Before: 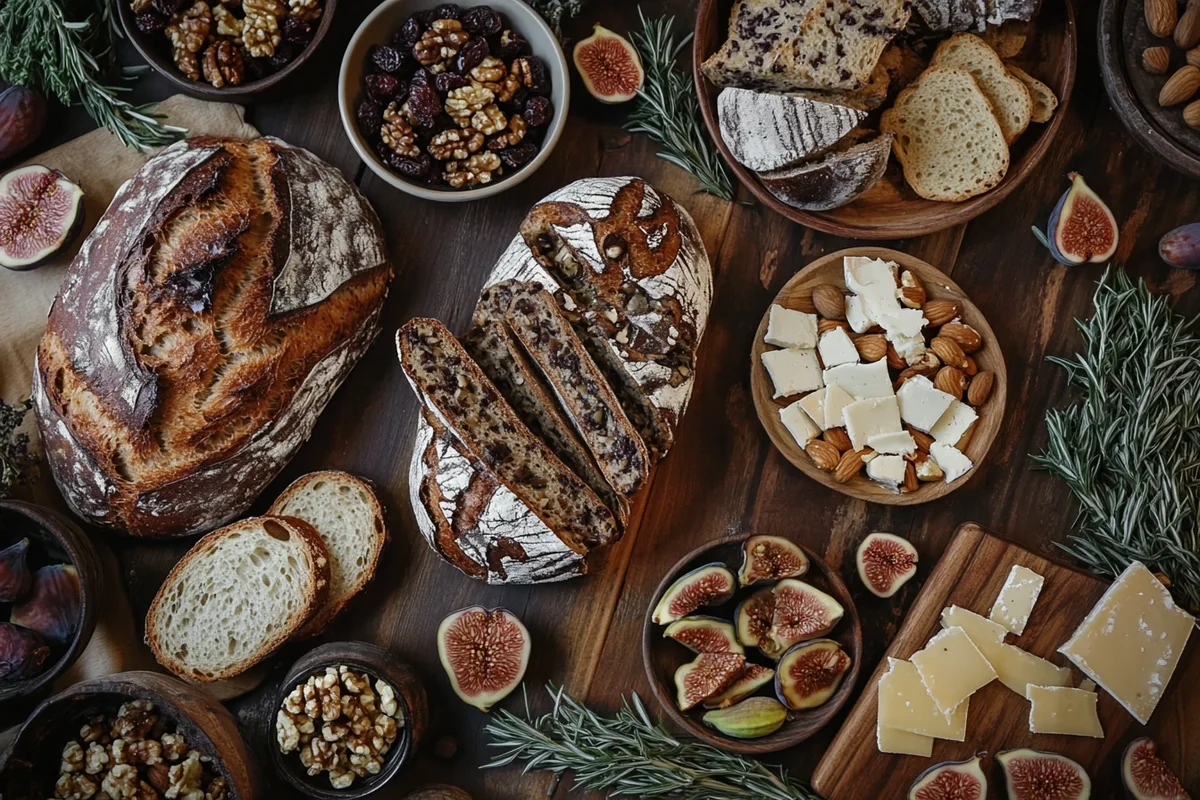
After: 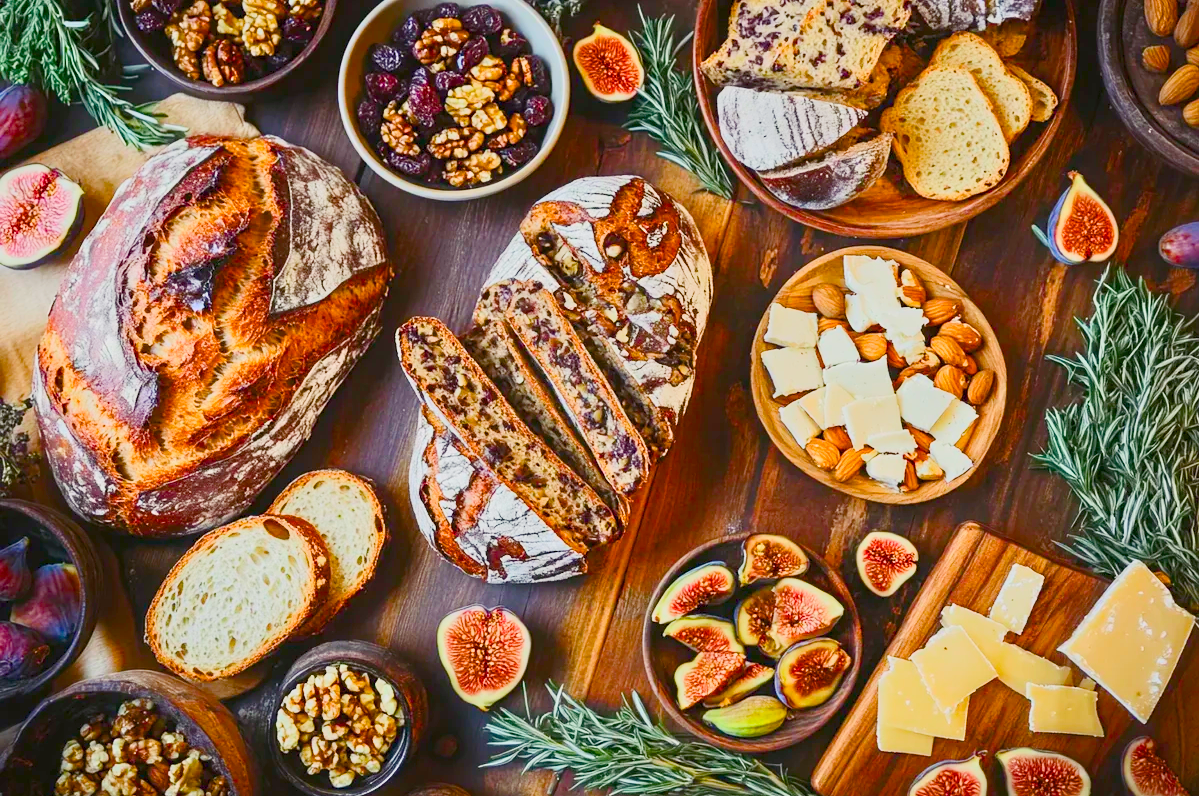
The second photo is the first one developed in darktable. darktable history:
crop: top 0.213%, bottom 0.164%
contrast brightness saturation: contrast 0.204, brightness 0.165, saturation 0.218
color balance rgb: shadows lift › chroma 3.162%, shadows lift › hue 280.46°, perceptual saturation grading › global saturation 34.62%, perceptual saturation grading › highlights -25%, perceptual saturation grading › shadows 50.037%, global vibrance 23.7%, contrast -25.355%
tone equalizer: -7 EV 0.149 EV, -6 EV 0.639 EV, -5 EV 1.15 EV, -4 EV 1.34 EV, -3 EV 1.18 EV, -2 EV 0.6 EV, -1 EV 0.153 EV, edges refinement/feathering 500, mask exposure compensation -1.57 EV, preserve details guided filter
